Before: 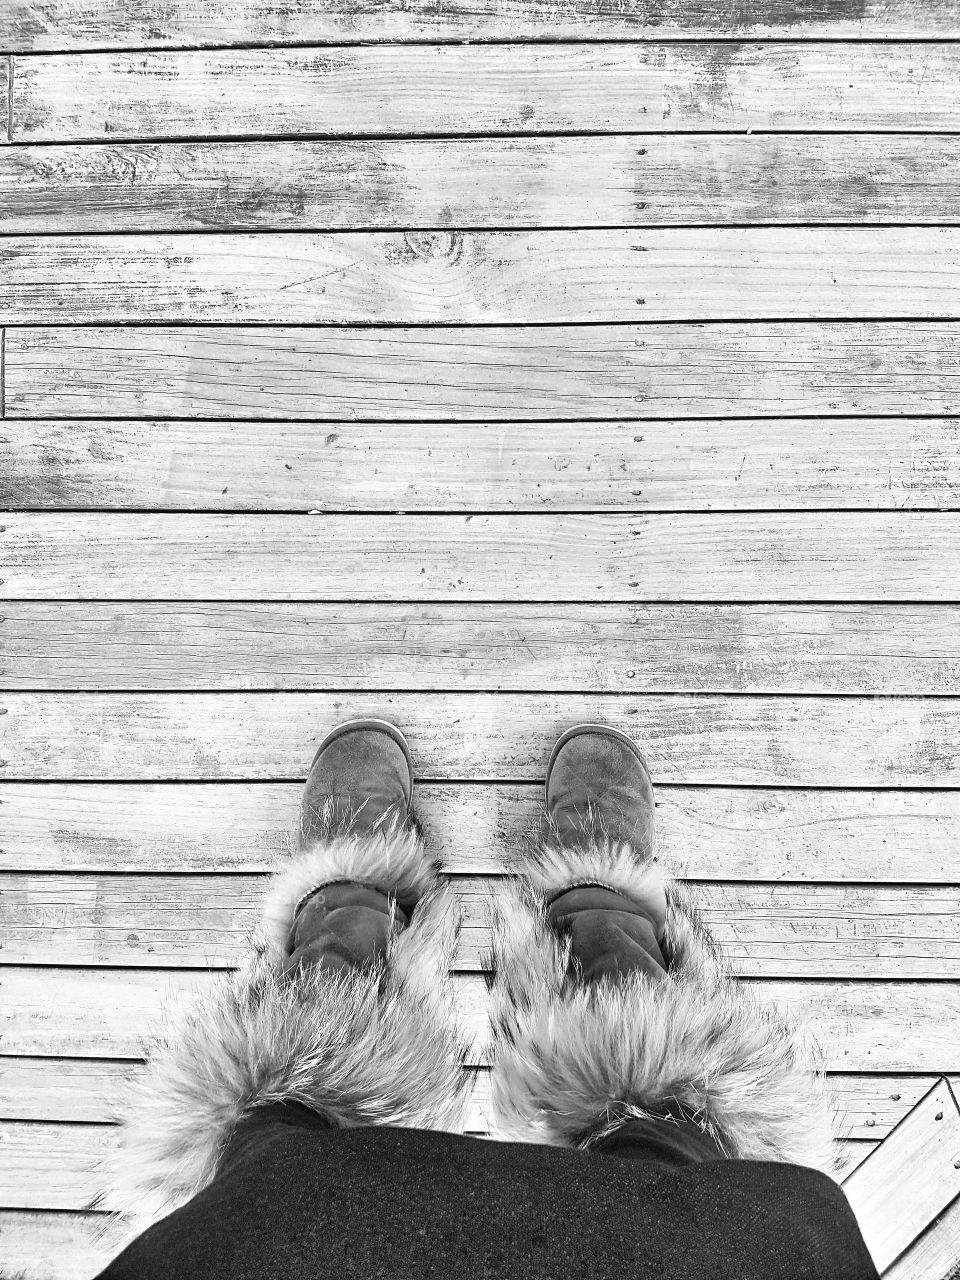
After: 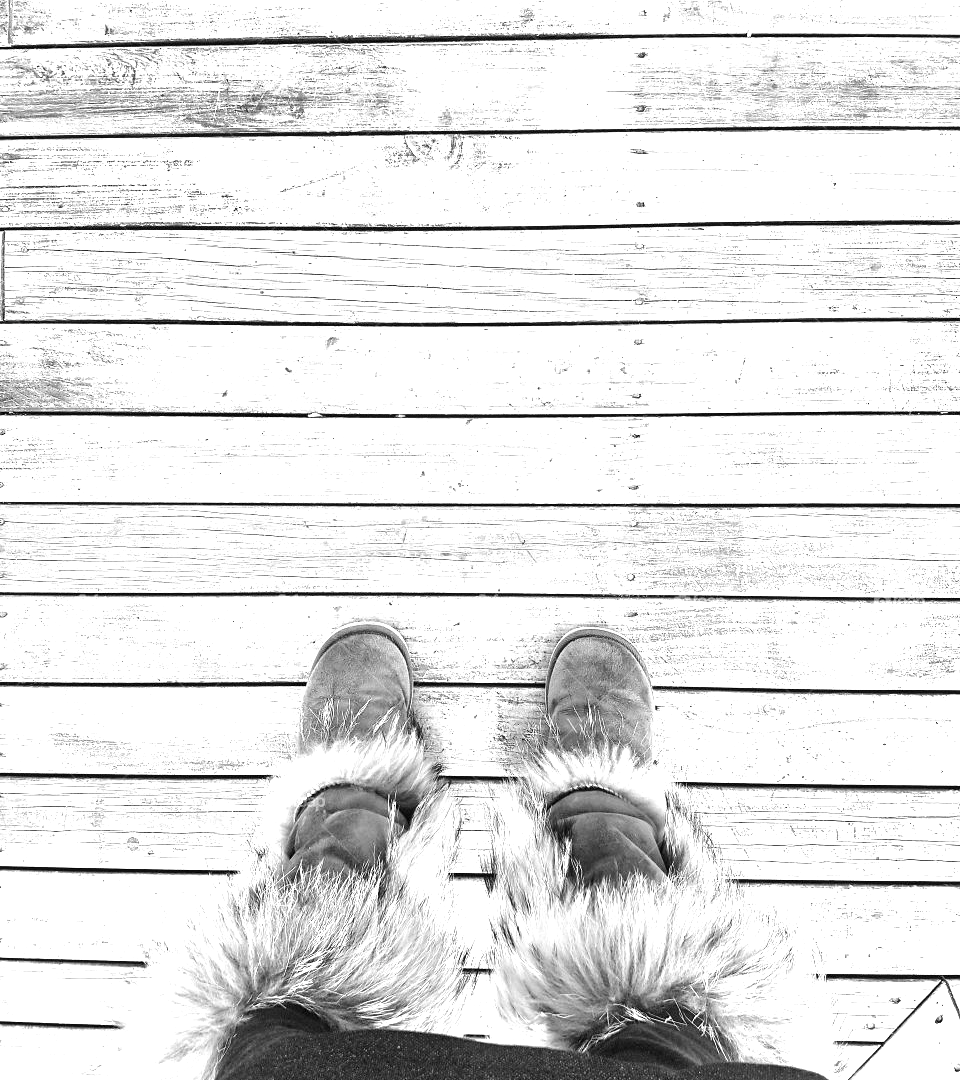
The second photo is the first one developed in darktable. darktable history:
color balance rgb: linear chroma grading › global chroma 24.645%, perceptual saturation grading › global saturation 20%, perceptual saturation grading › highlights -25.128%, perceptual saturation grading › shadows 24.025%, perceptual brilliance grading › highlights 5.89%, perceptual brilliance grading › mid-tones 17.019%, perceptual brilliance grading › shadows -5.373%, global vibrance 20%
crop: top 7.584%, bottom 7.978%
exposure: exposure 0.629 EV, compensate exposure bias true, compensate highlight preservation false
tone equalizer: on, module defaults
